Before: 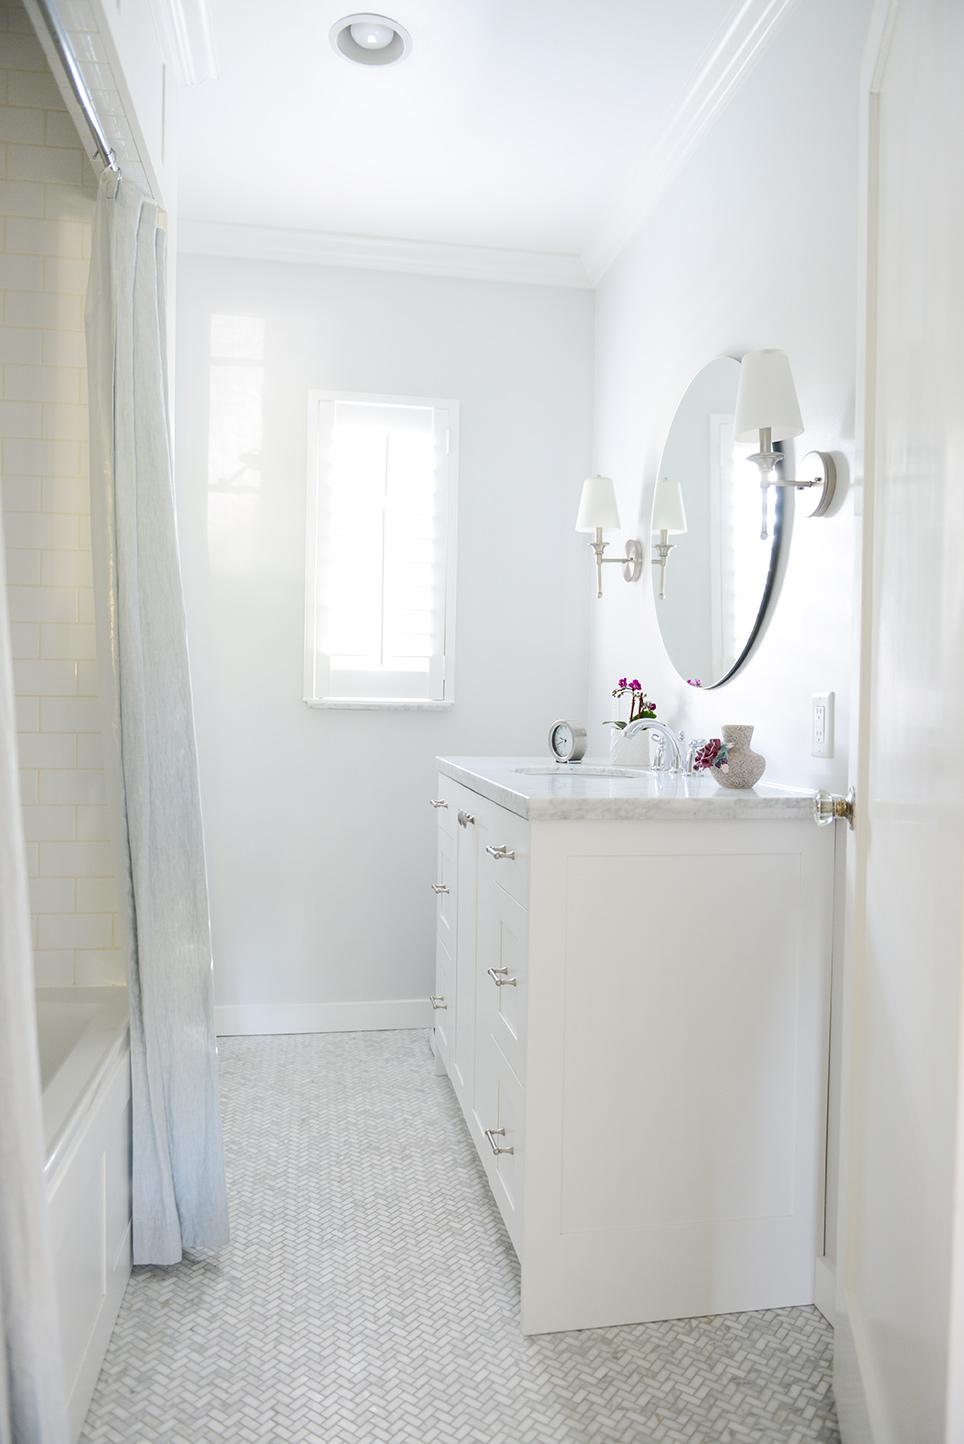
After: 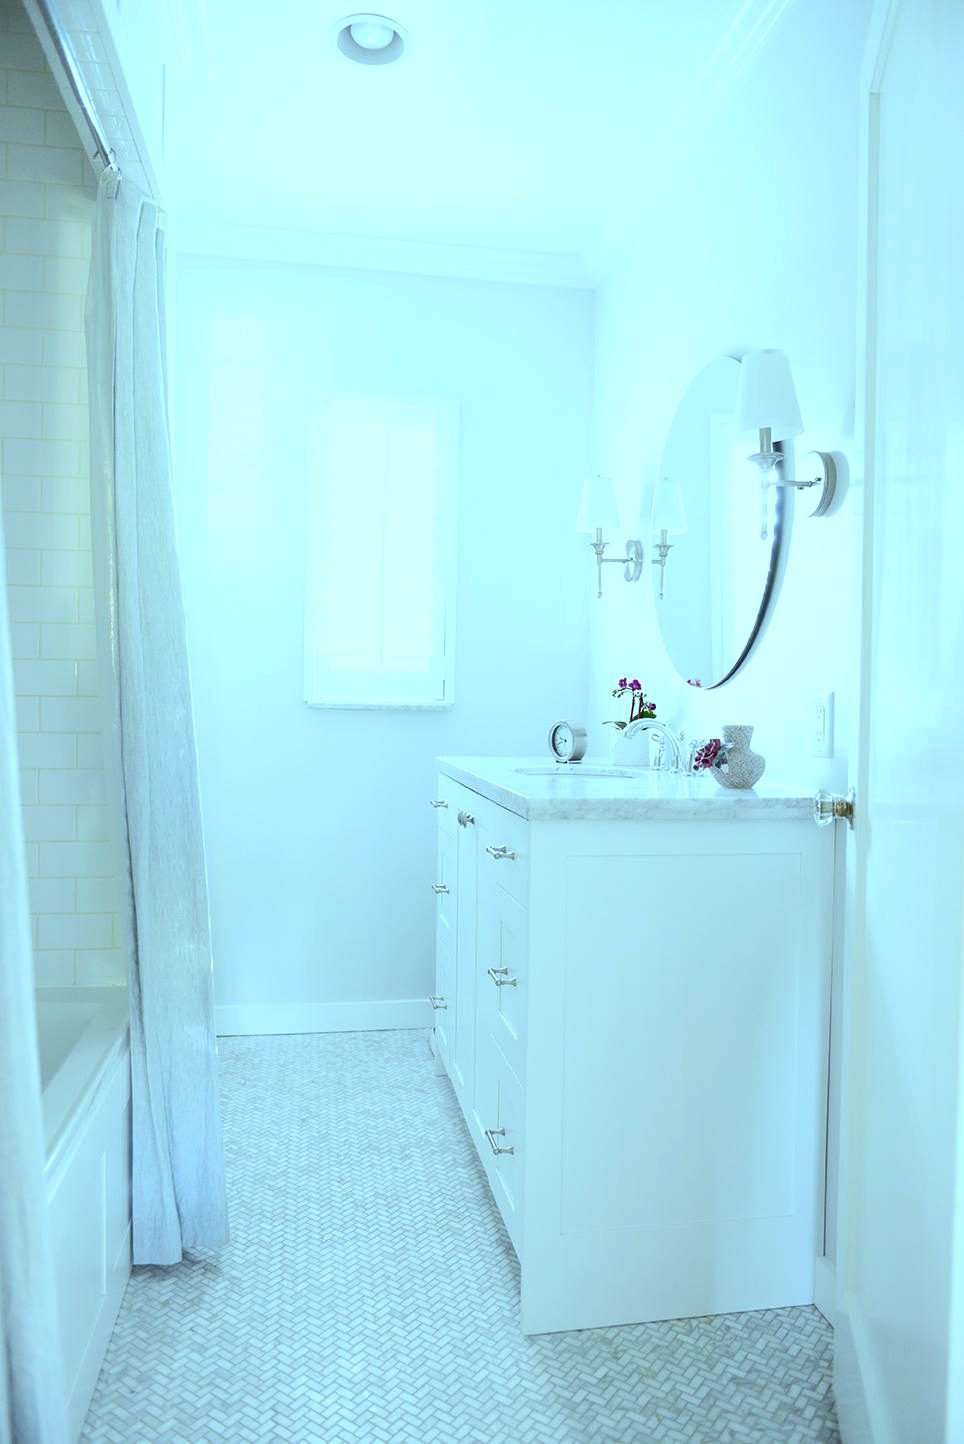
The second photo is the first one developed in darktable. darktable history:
color balance: mode lift, gamma, gain (sRGB), lift [0.997, 0.979, 1.021, 1.011], gamma [1, 1.084, 0.916, 0.998], gain [1, 0.87, 1.13, 1.101], contrast 4.55%, contrast fulcrum 38.24%, output saturation 104.09%
white balance: red 0.931, blue 1.11
